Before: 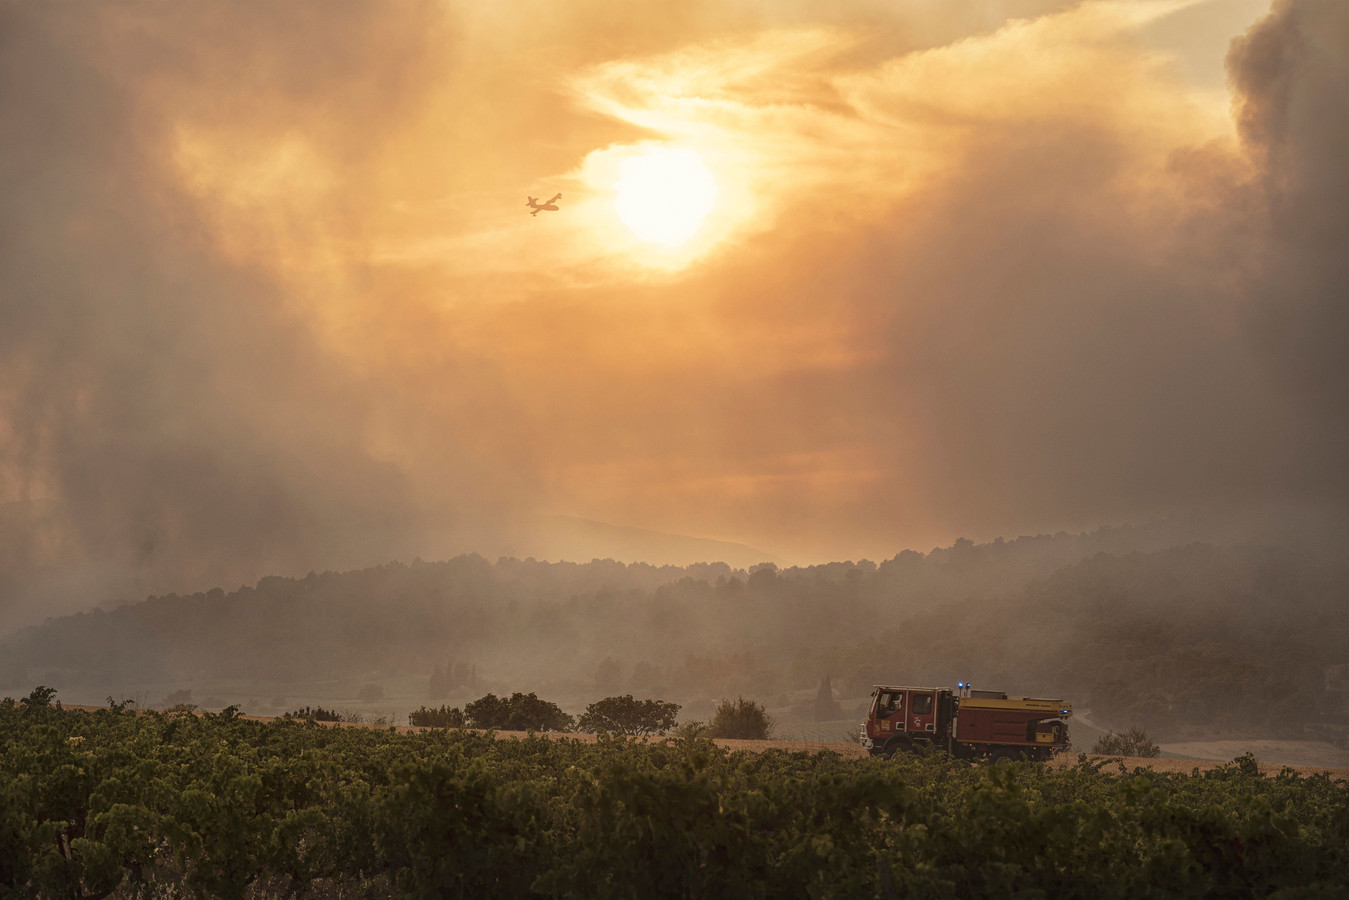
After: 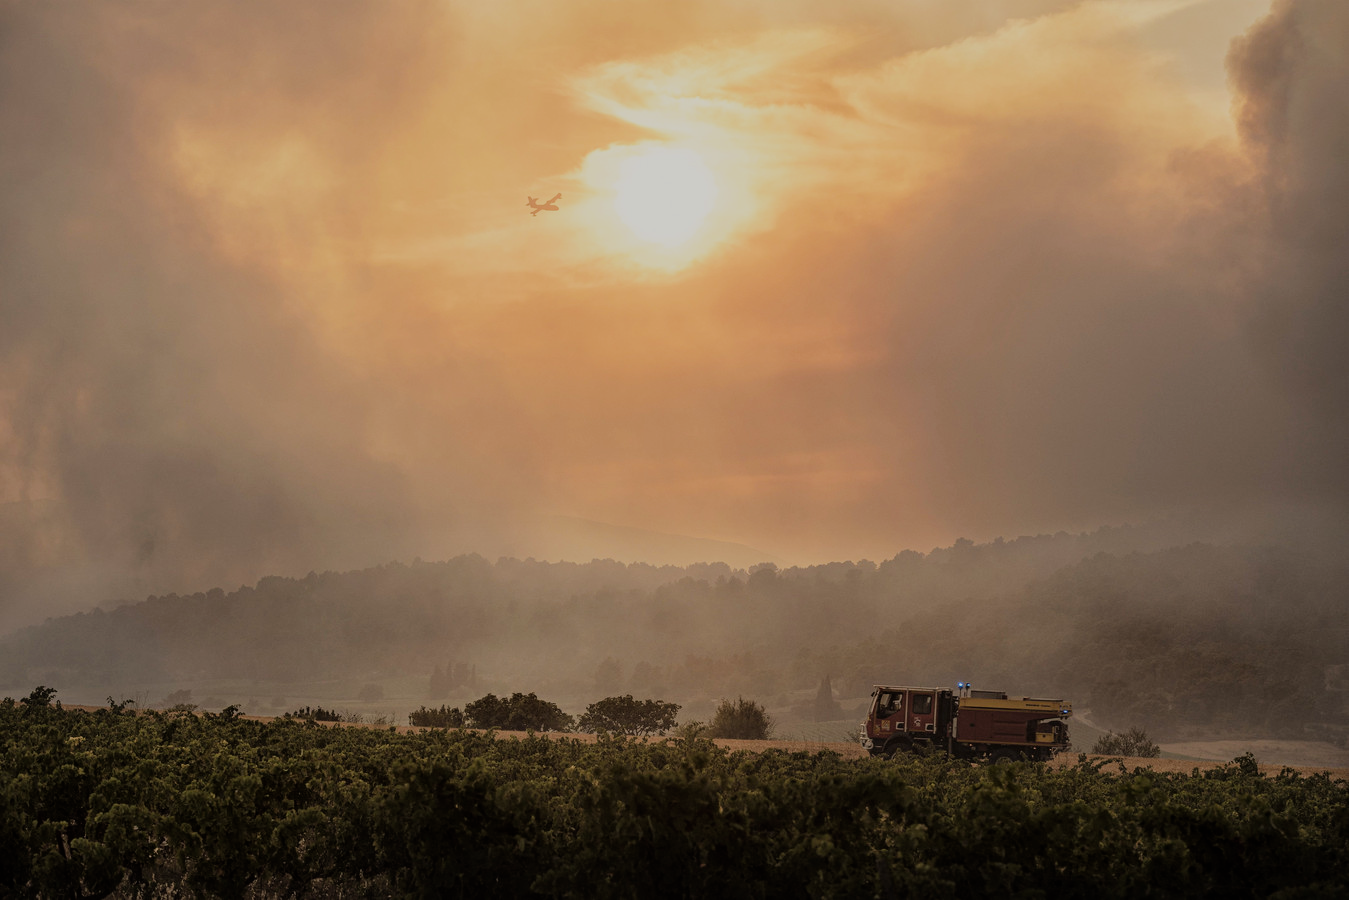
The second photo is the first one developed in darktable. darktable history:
filmic rgb: black relative exposure -6.87 EV, white relative exposure 5.86 EV, threshold 5.98 EV, hardness 2.72, enable highlight reconstruction true
